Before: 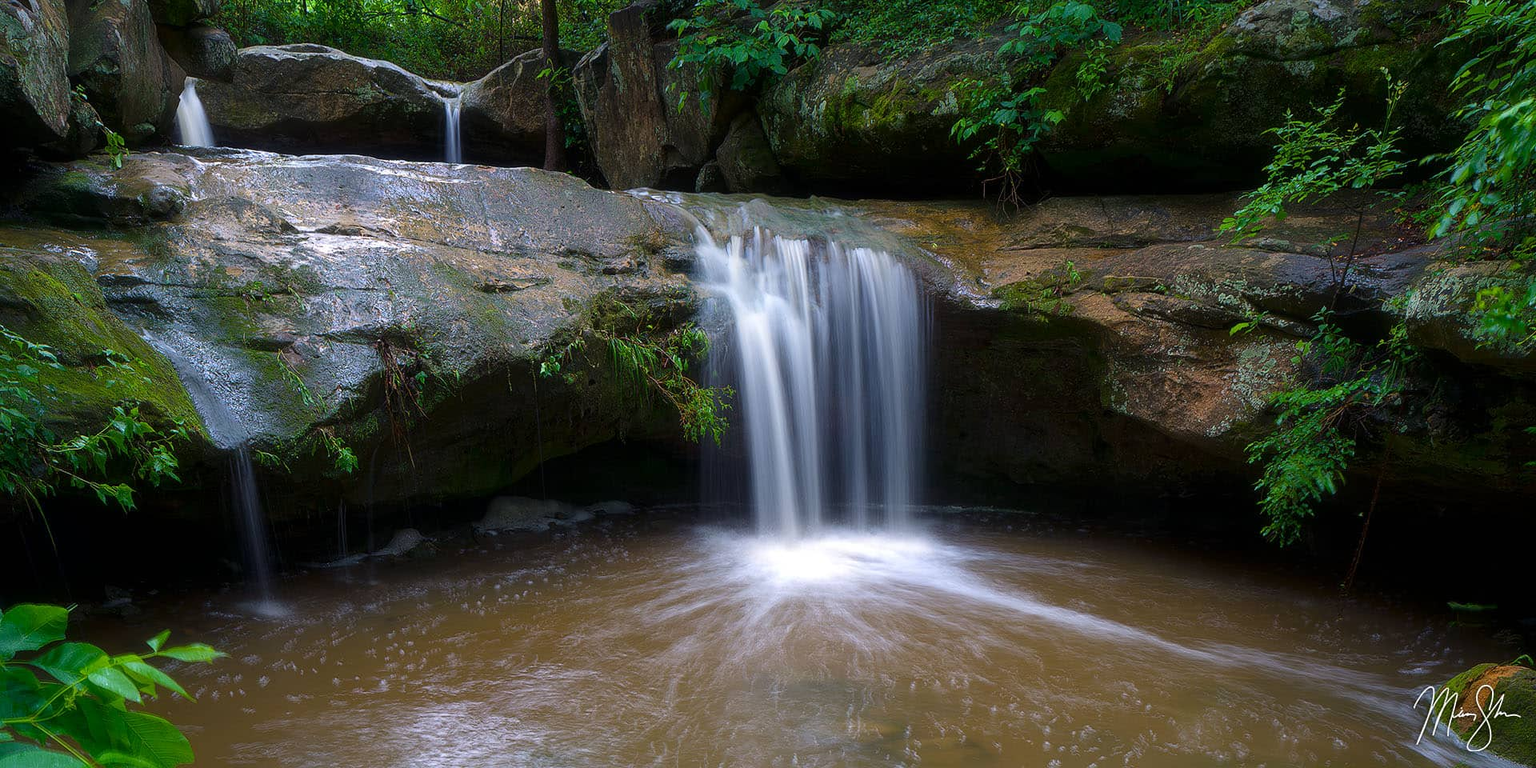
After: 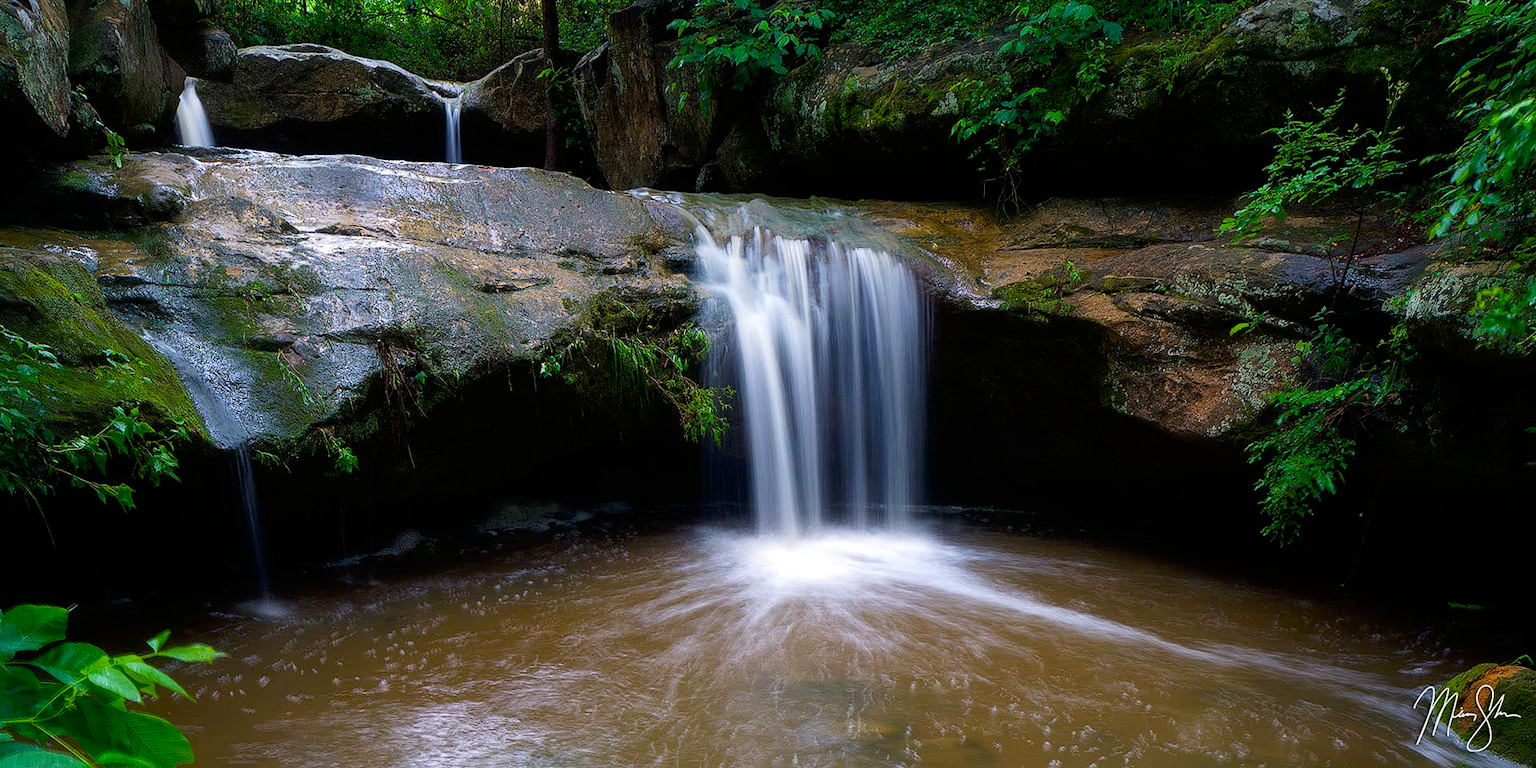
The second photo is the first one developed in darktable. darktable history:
tone curve: curves: ch0 [(0, 0) (0.118, 0.034) (0.182, 0.124) (0.265, 0.214) (0.504, 0.508) (0.783, 0.825) (1, 1)], preserve colors none
